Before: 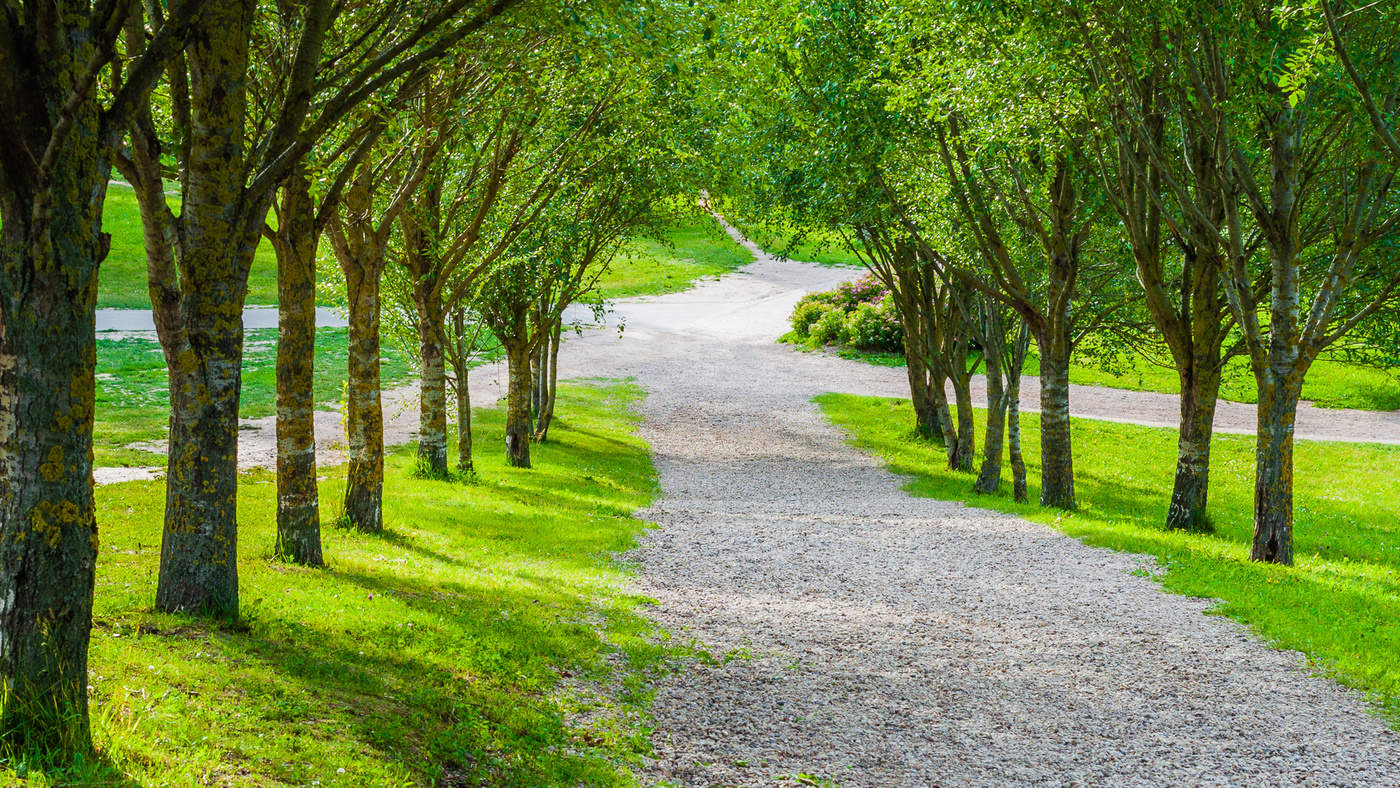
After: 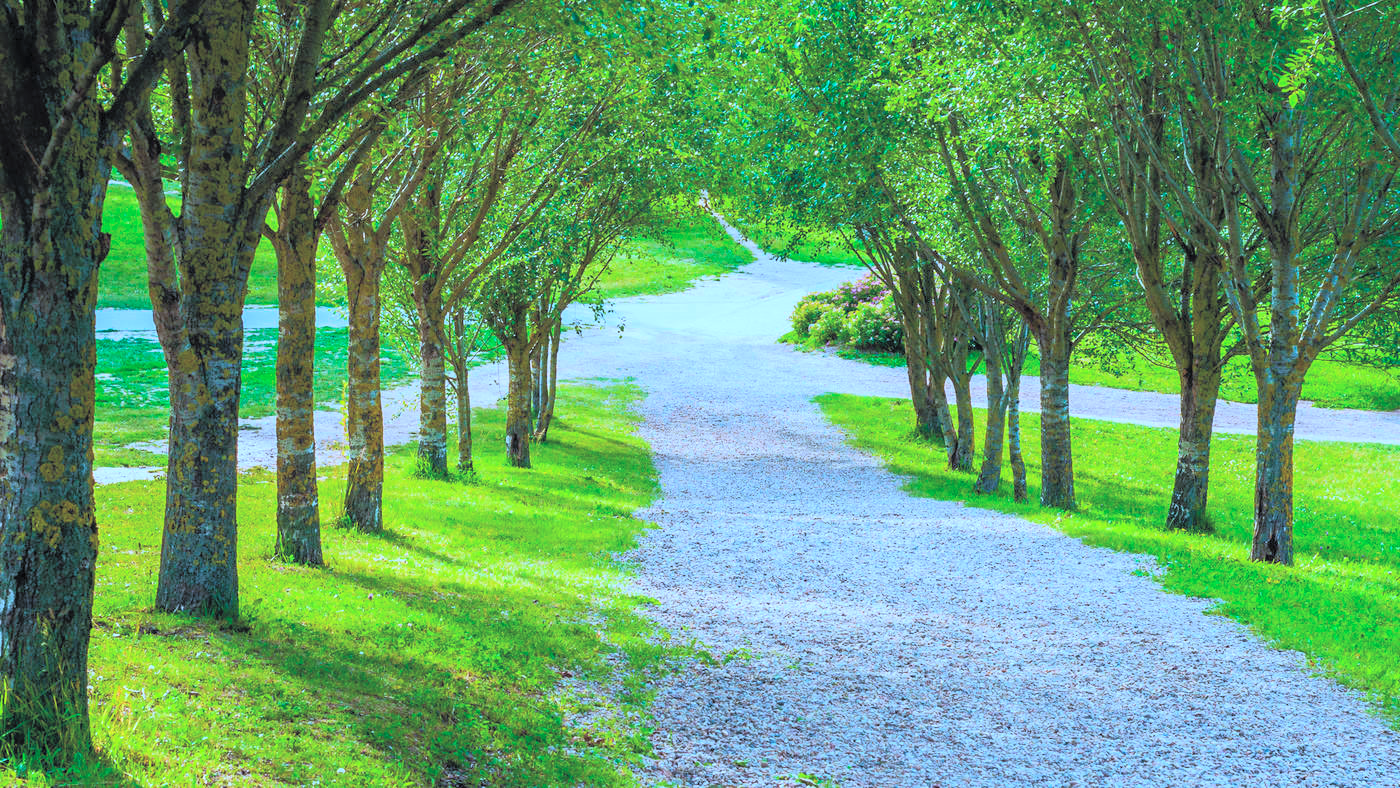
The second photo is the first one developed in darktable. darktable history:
shadows and highlights: radius 0.1, shadows 42.46, white point adjustment -2.28, highlights 8.77, shadows color adjustment 0%, highlights color adjustment 29.47%, soften with gaussian
tone curve: curves: ch0 [(0, 0) (0.202, 0.117) (1, 1)], color space Lab, linked channels
contrast brightness saturation: contrast 0.09, brightness 0.38, saturation 0.45
color correction: highlights a* -6.82, highlights b* -40
